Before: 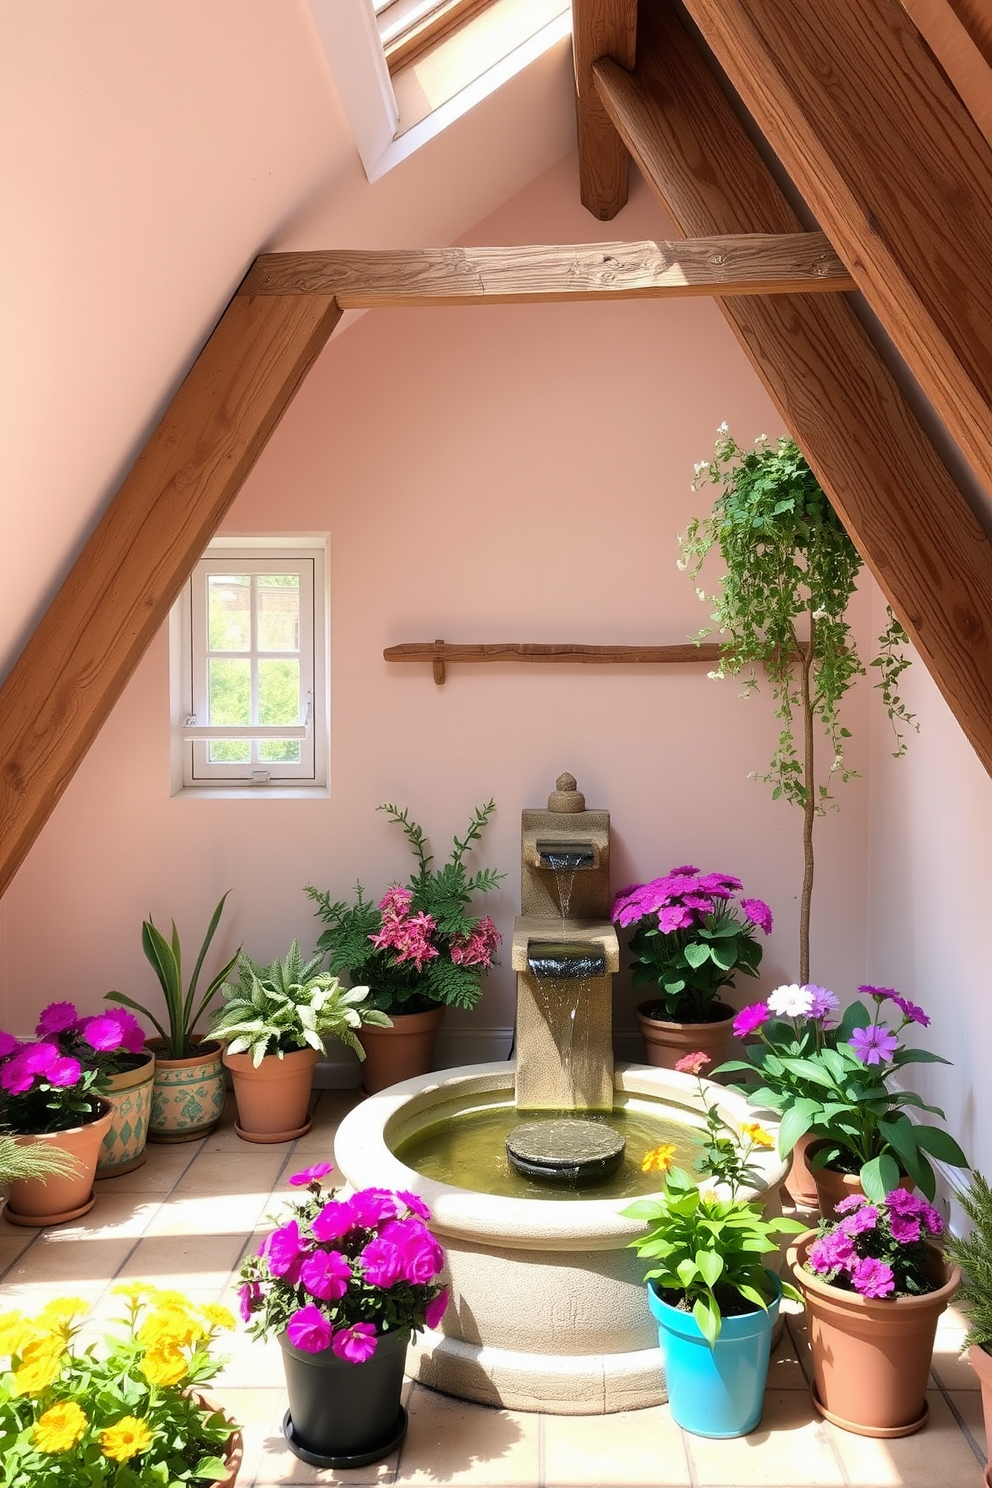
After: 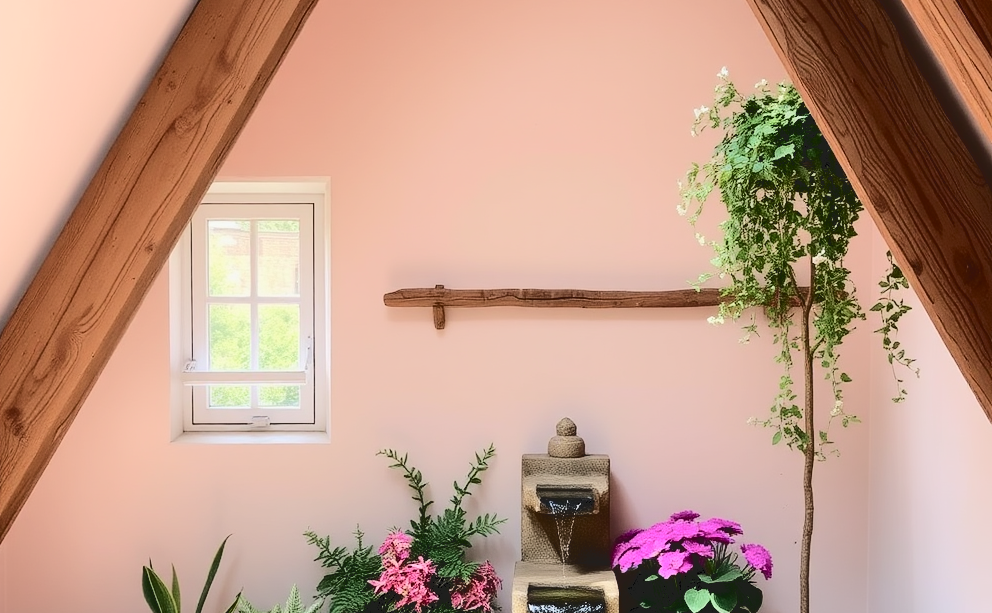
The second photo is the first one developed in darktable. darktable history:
tone curve: curves: ch0 [(0, 0) (0.003, 0.117) (0.011, 0.115) (0.025, 0.116) (0.044, 0.116) (0.069, 0.112) (0.1, 0.113) (0.136, 0.127) (0.177, 0.148) (0.224, 0.191) (0.277, 0.249) (0.335, 0.363) (0.399, 0.479) (0.468, 0.589) (0.543, 0.664) (0.623, 0.733) (0.709, 0.799) (0.801, 0.852) (0.898, 0.914) (1, 1)], color space Lab, independent channels
crop and rotate: top 23.873%, bottom 34.885%
filmic rgb: black relative exposure -11.98 EV, white relative exposure 2.8 EV, target black luminance 0%, hardness 8.08, latitude 70.35%, contrast 1.139, highlights saturation mix 10.7%, shadows ↔ highlights balance -0.39%, color science v6 (2022)
